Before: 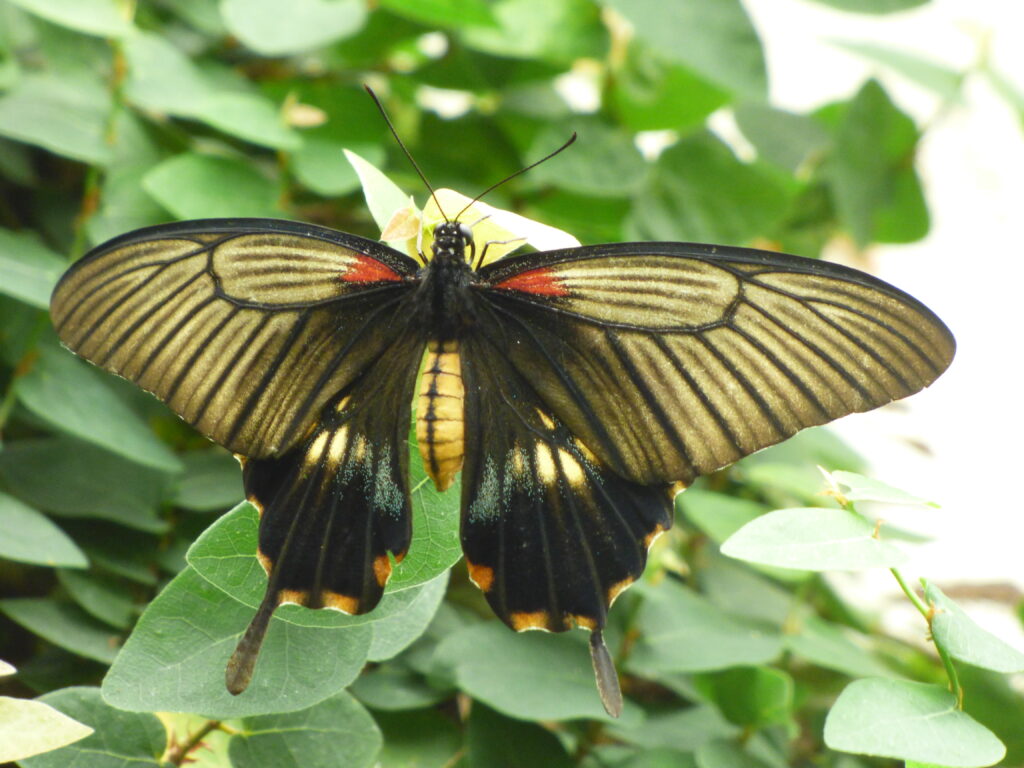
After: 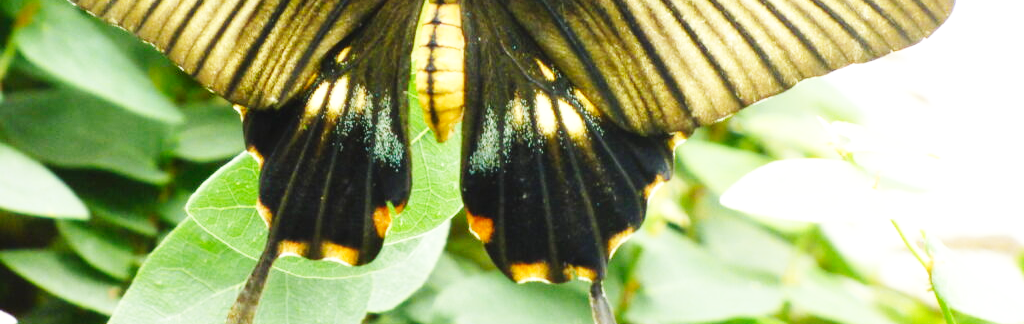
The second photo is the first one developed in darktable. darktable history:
base curve: curves: ch0 [(0, 0.003) (0.001, 0.002) (0.006, 0.004) (0.02, 0.022) (0.048, 0.086) (0.094, 0.234) (0.162, 0.431) (0.258, 0.629) (0.385, 0.8) (0.548, 0.918) (0.751, 0.988) (1, 1)], preserve colors none
crop: top 45.551%, bottom 12.262%
